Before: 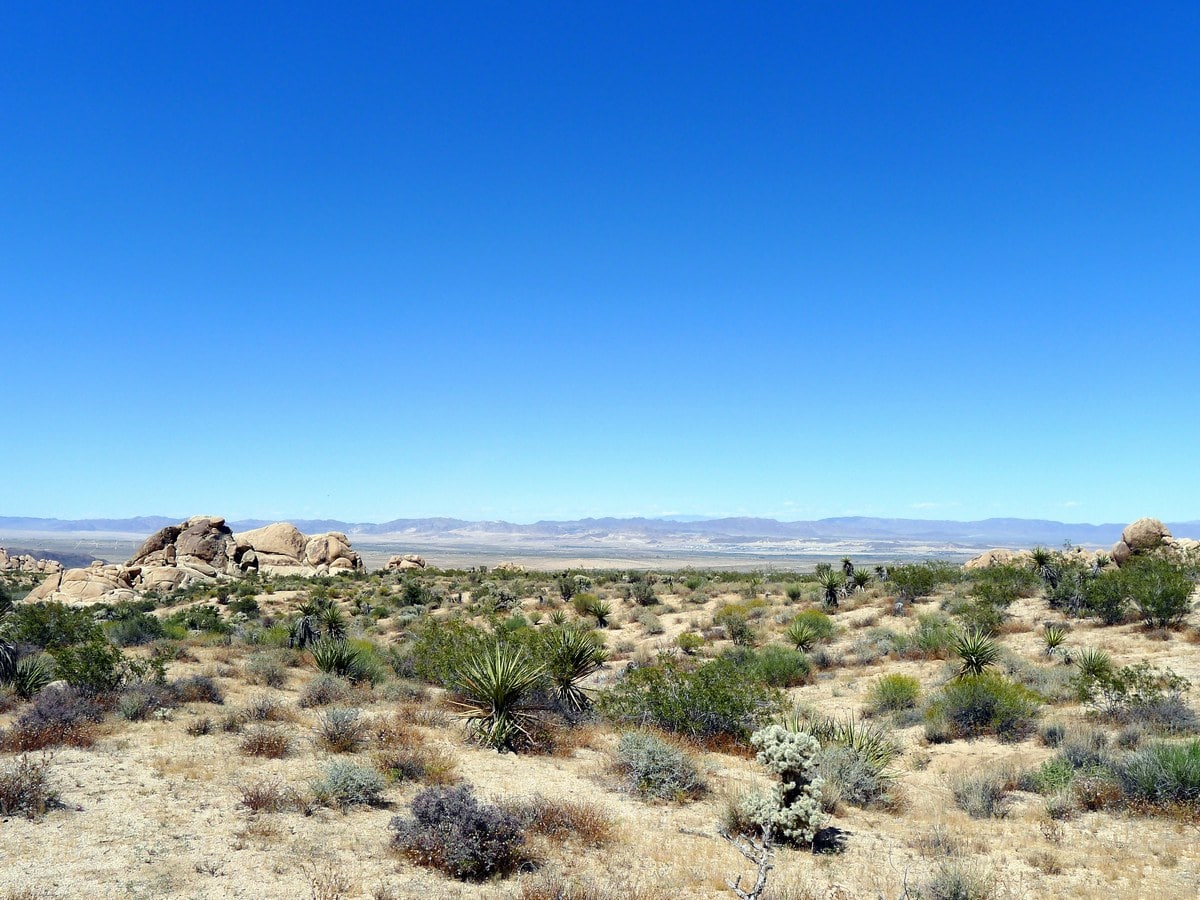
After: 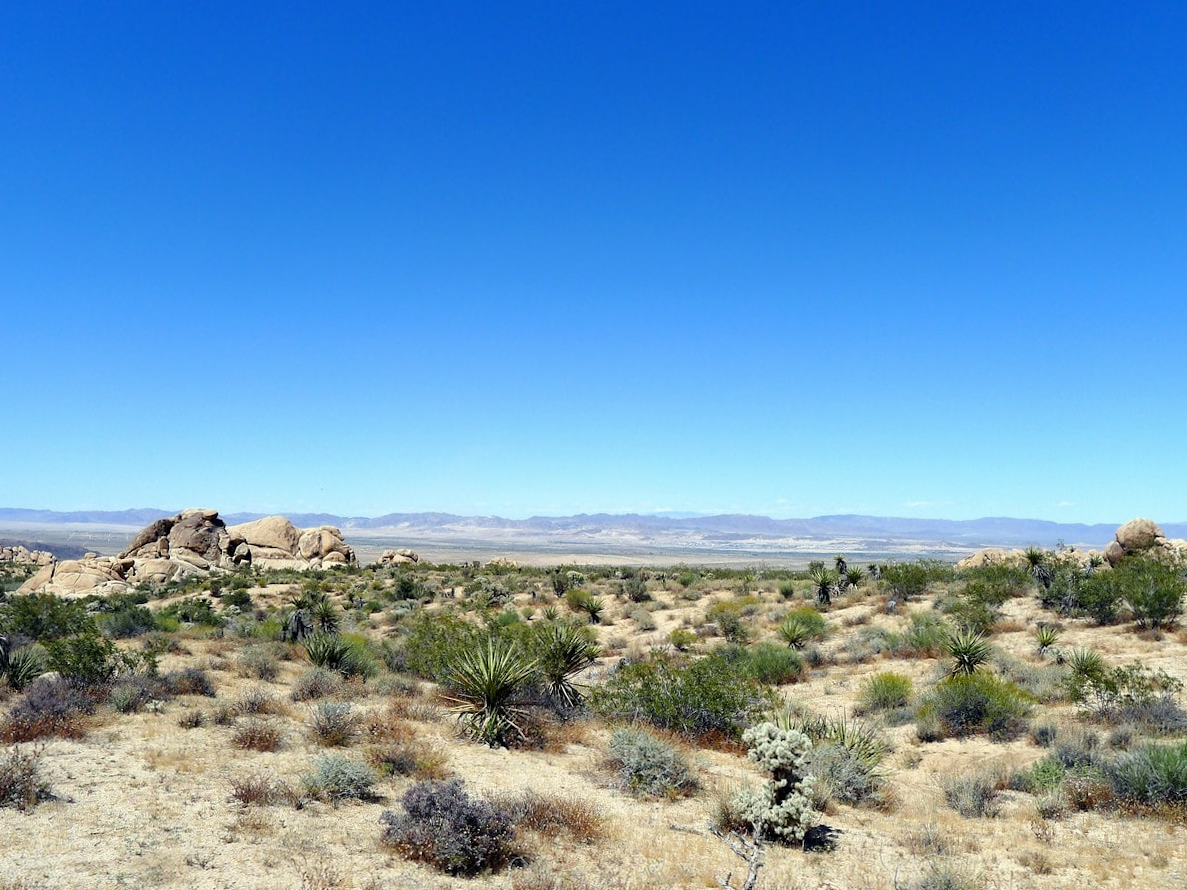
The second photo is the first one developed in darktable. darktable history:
crop and rotate: angle -0.469°
